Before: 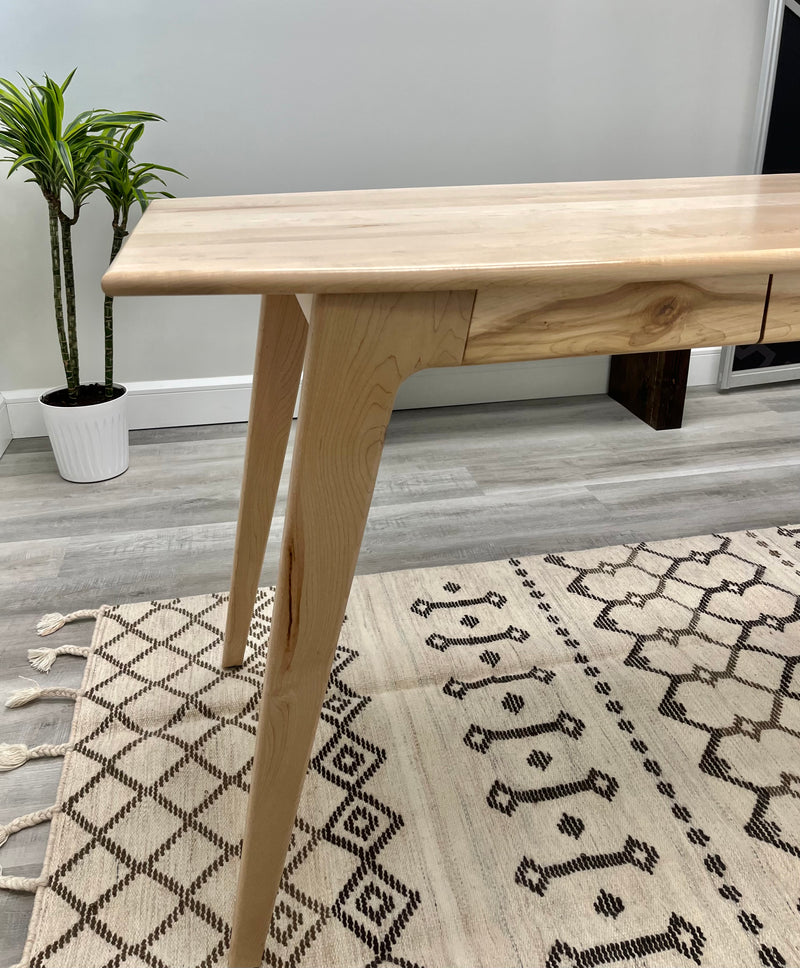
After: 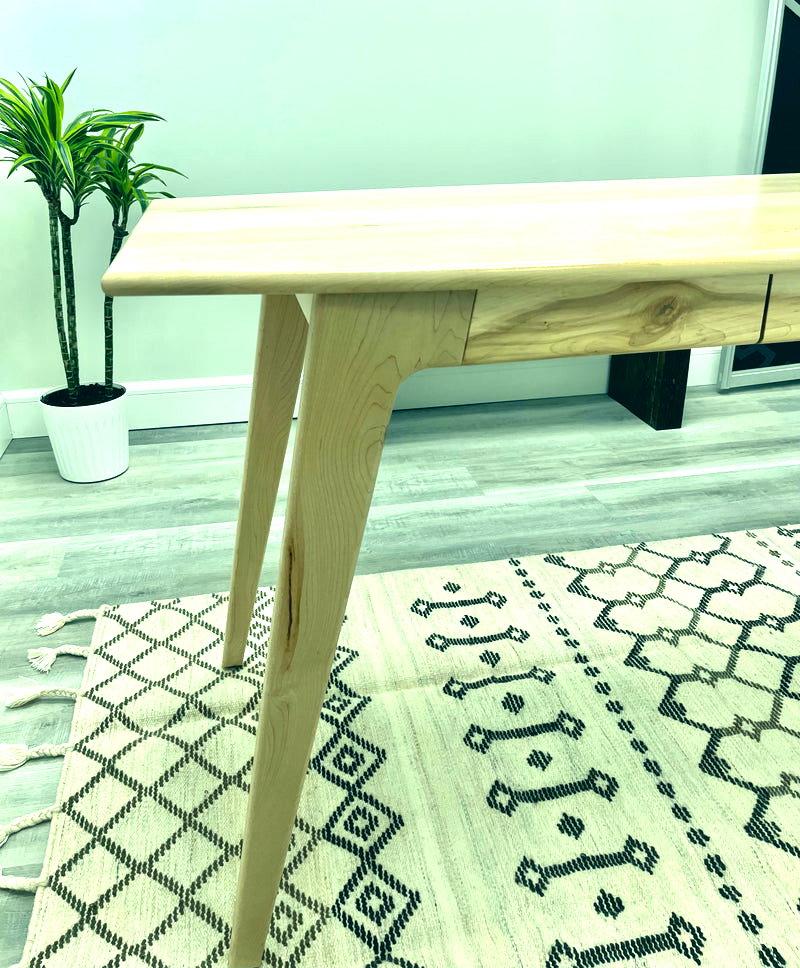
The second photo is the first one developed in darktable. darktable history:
exposure: black level correction 0, exposure 1.015 EV, compensate exposure bias true, compensate highlight preservation false
color correction: highlights a* -20.08, highlights b* 9.8, shadows a* -20.4, shadows b* -10.76
